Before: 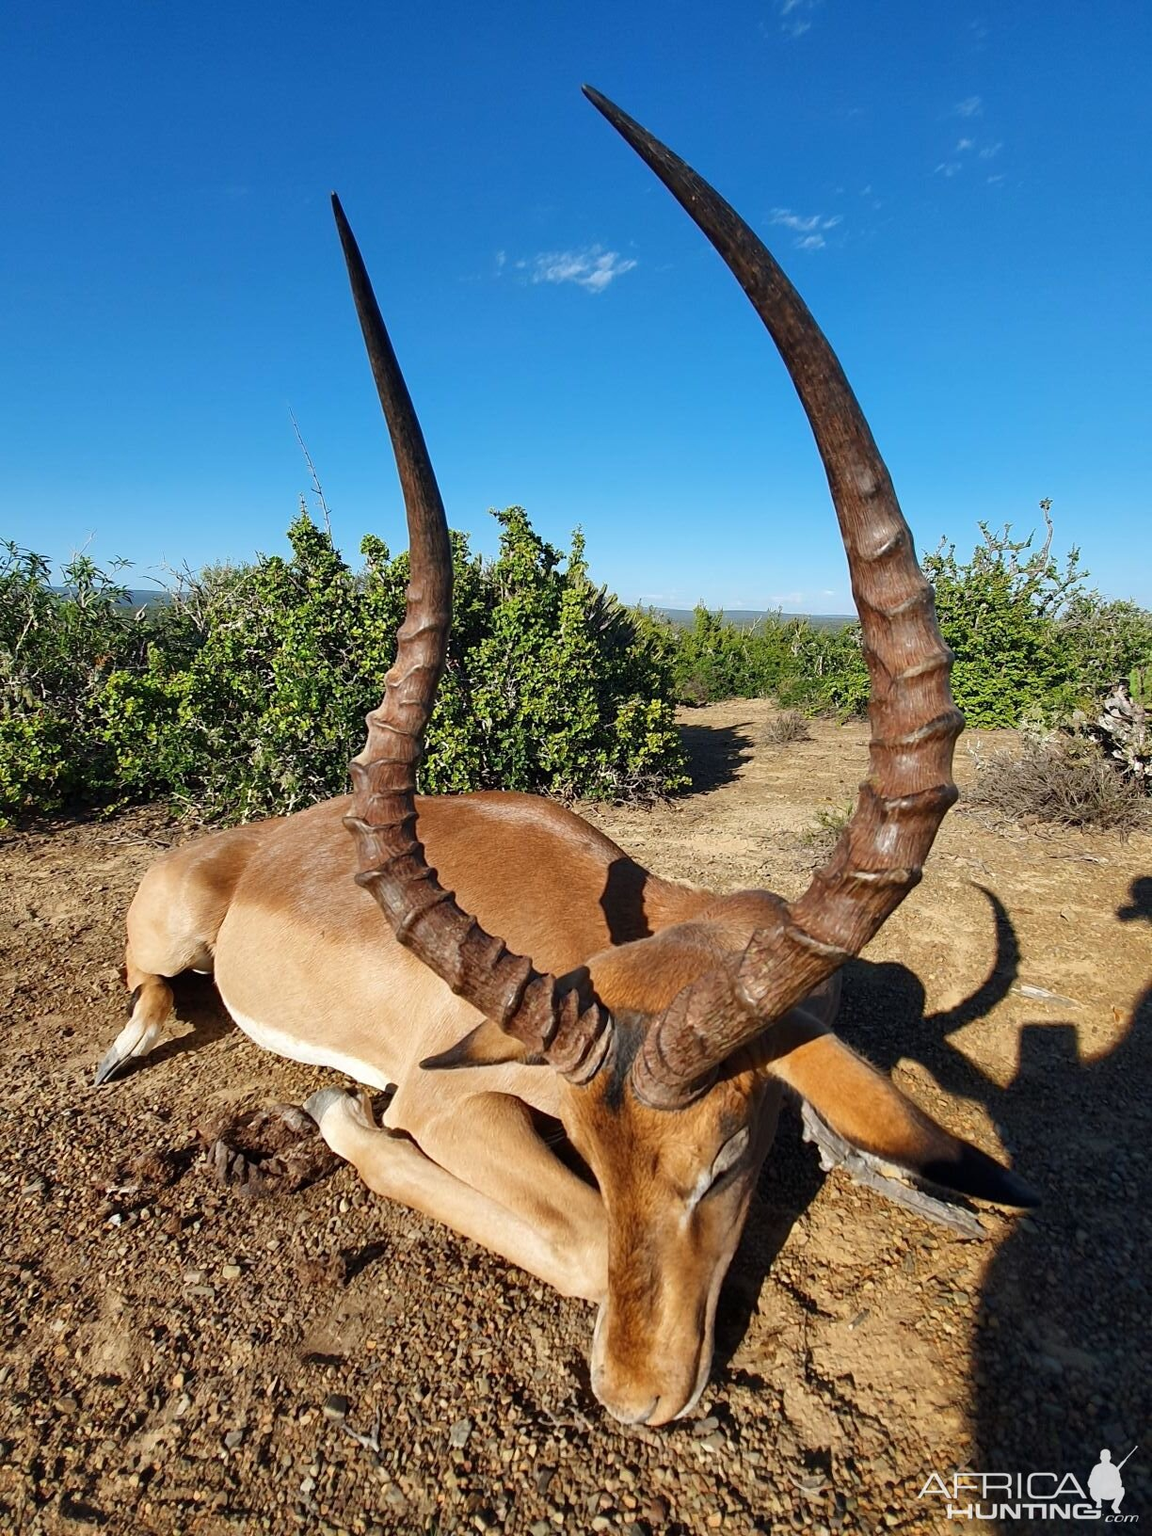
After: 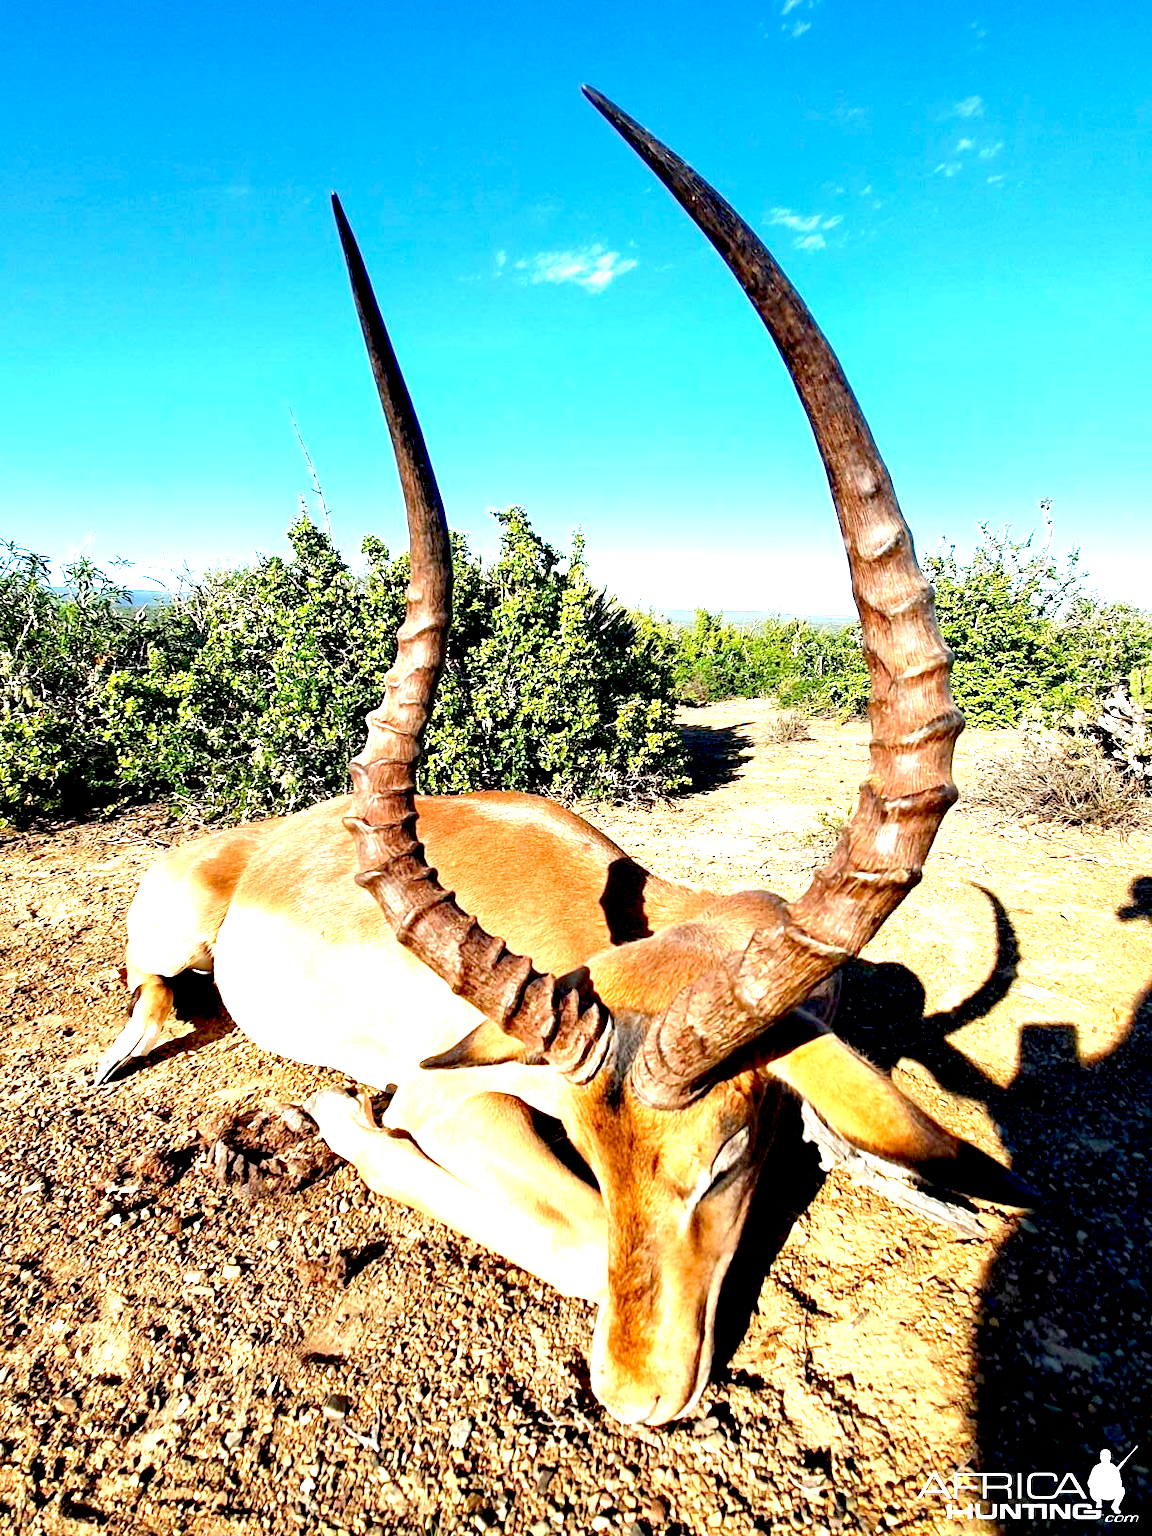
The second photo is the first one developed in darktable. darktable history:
exposure: black level correction 0.015, exposure 1.776 EV, compensate highlight preservation false
